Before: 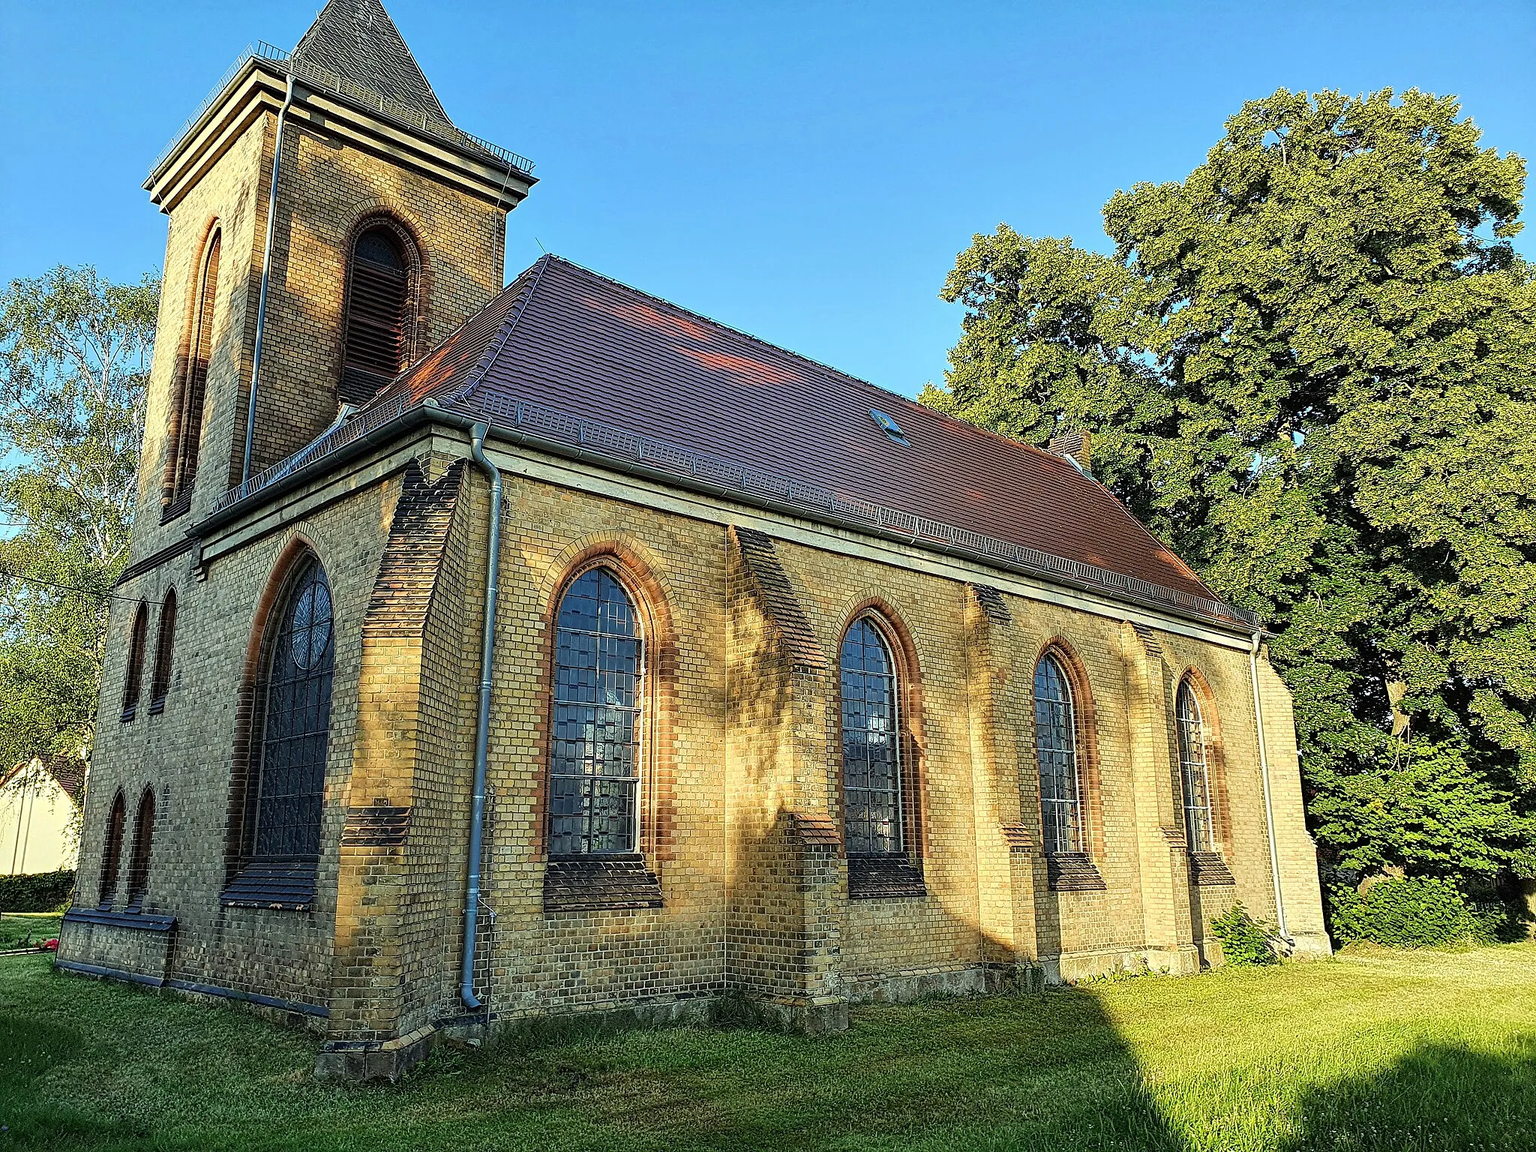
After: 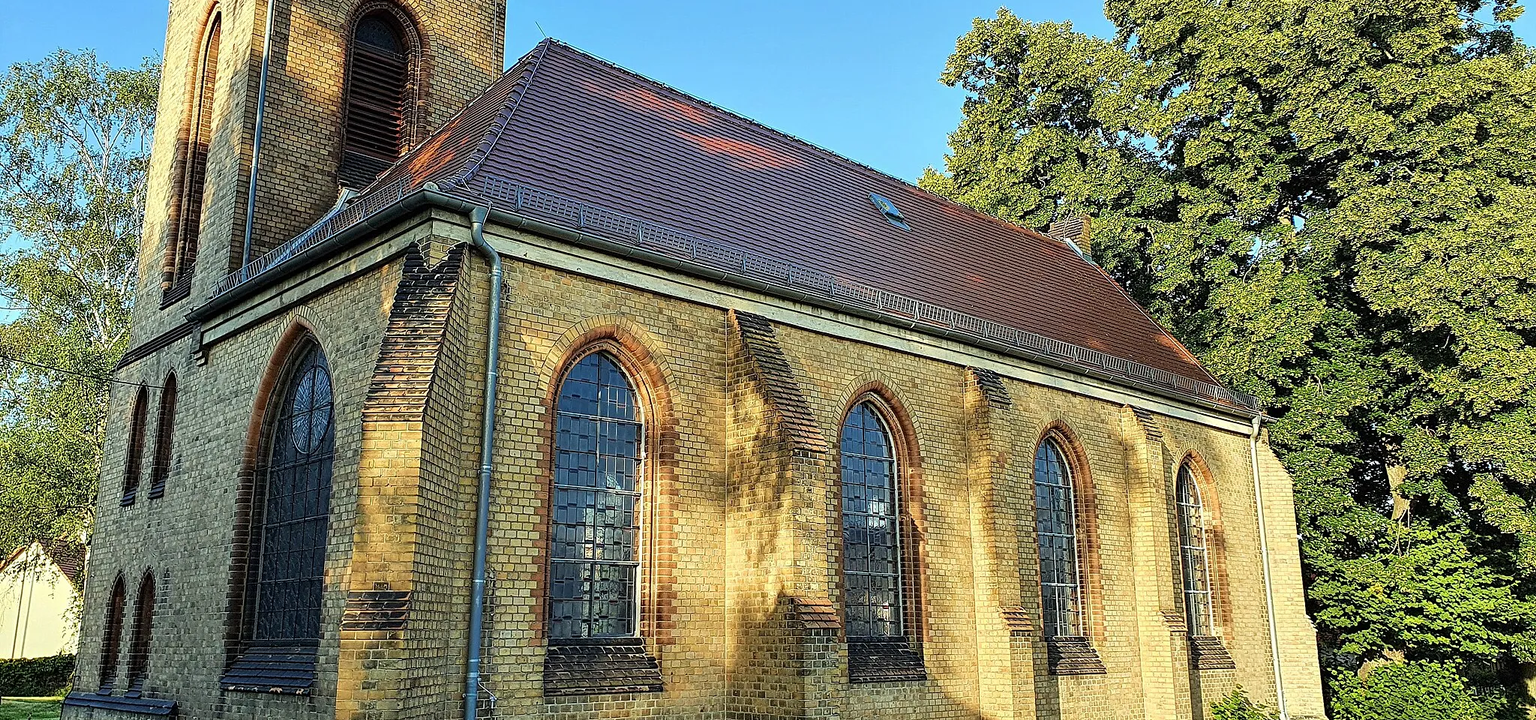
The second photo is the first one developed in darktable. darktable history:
crop: top 18.75%, bottom 18.75%
